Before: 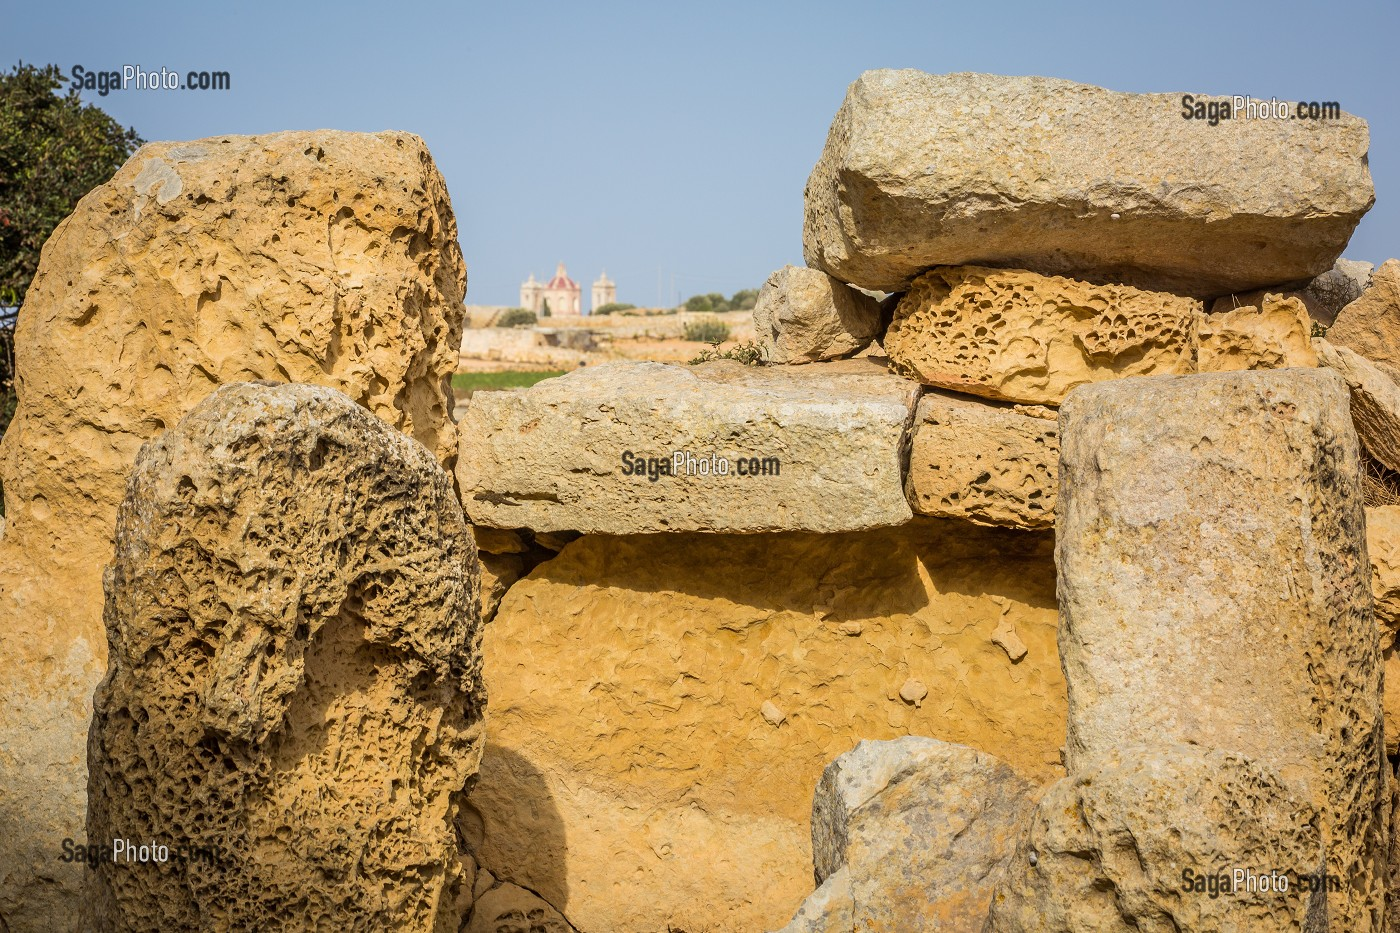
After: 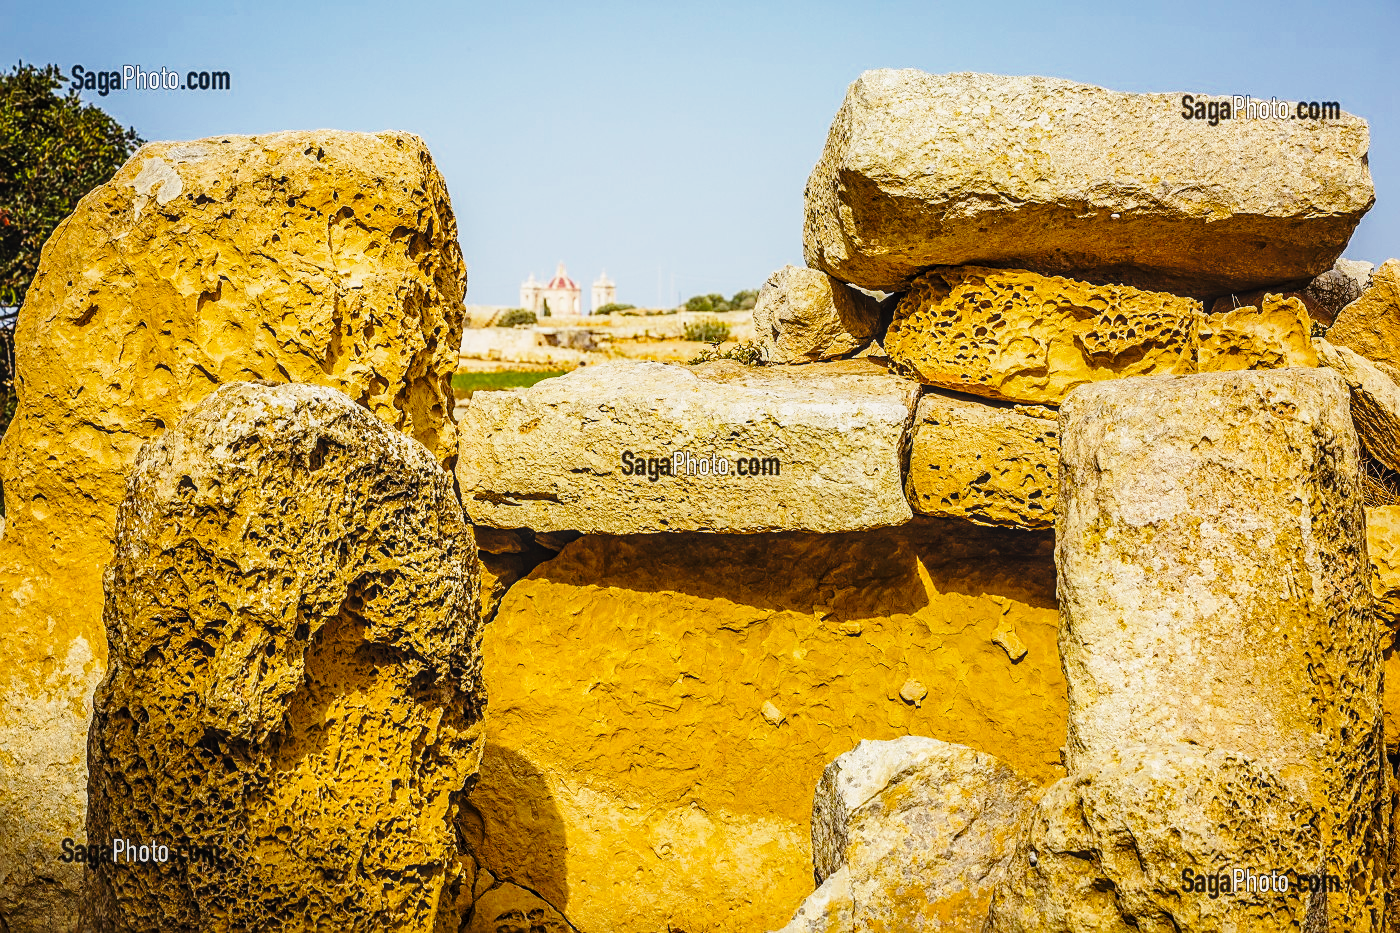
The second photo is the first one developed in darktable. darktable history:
sharpen: on, module defaults
contrast brightness saturation: contrast -0.093, saturation -0.08
exposure: exposure -0.109 EV, compensate highlight preservation false
tone equalizer: on, module defaults
levels: black 3.91%
local contrast: detail 130%
base curve: curves: ch0 [(0, 0) (0.028, 0.03) (0.121, 0.232) (0.46, 0.748) (0.859, 0.968) (1, 1)], exposure shift 0.01, preserve colors none
color balance rgb: perceptual saturation grading › global saturation 30.895%, global vibrance 6.597%, contrast 12.985%, saturation formula JzAzBz (2021)
